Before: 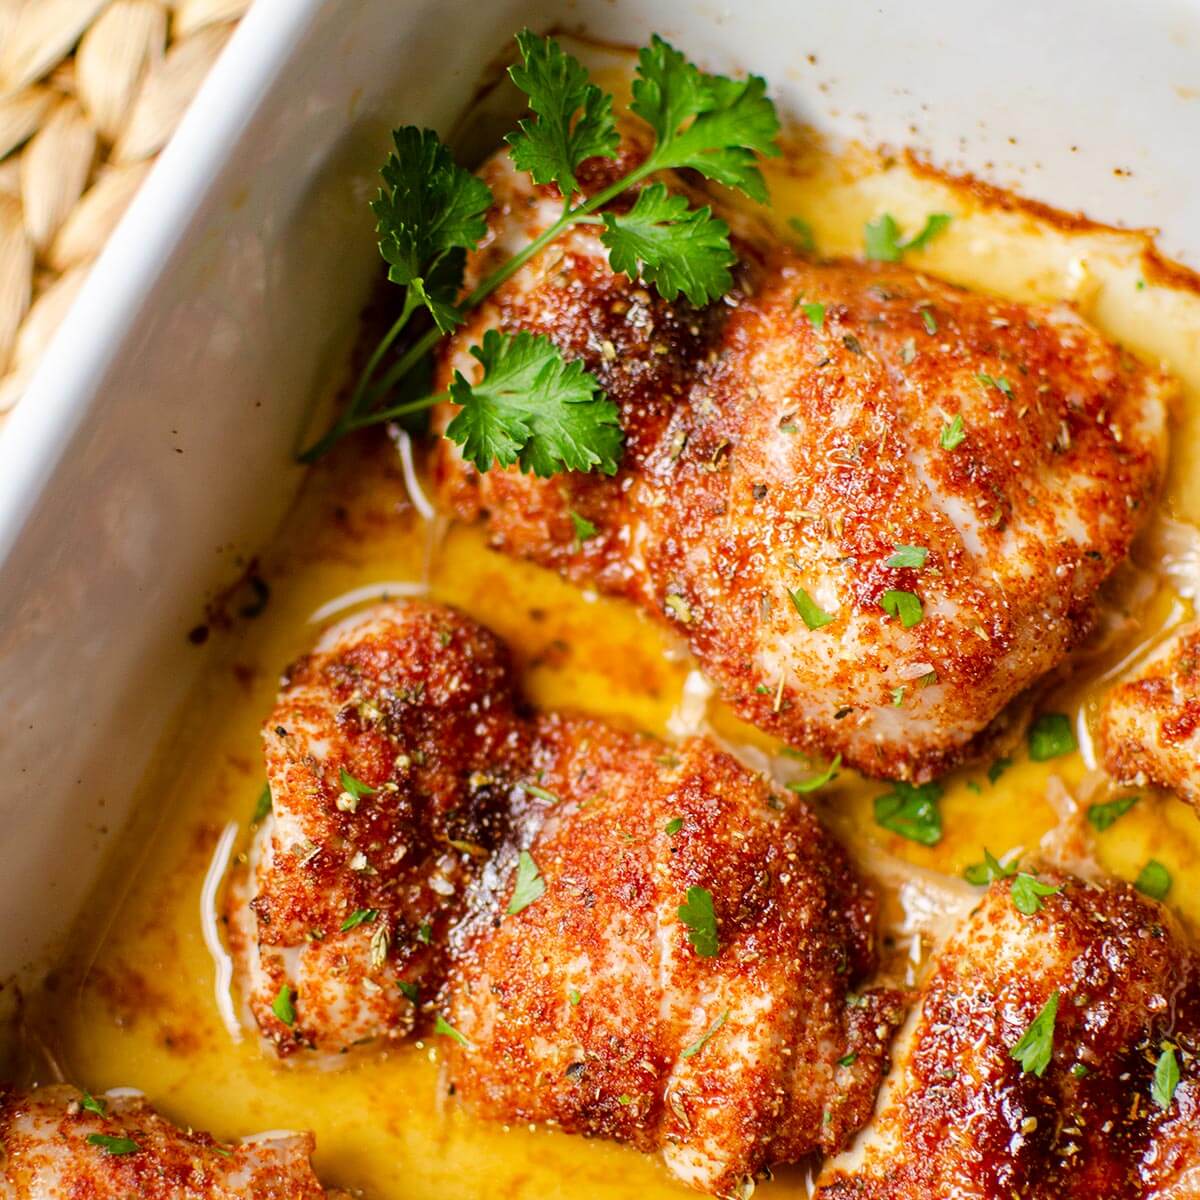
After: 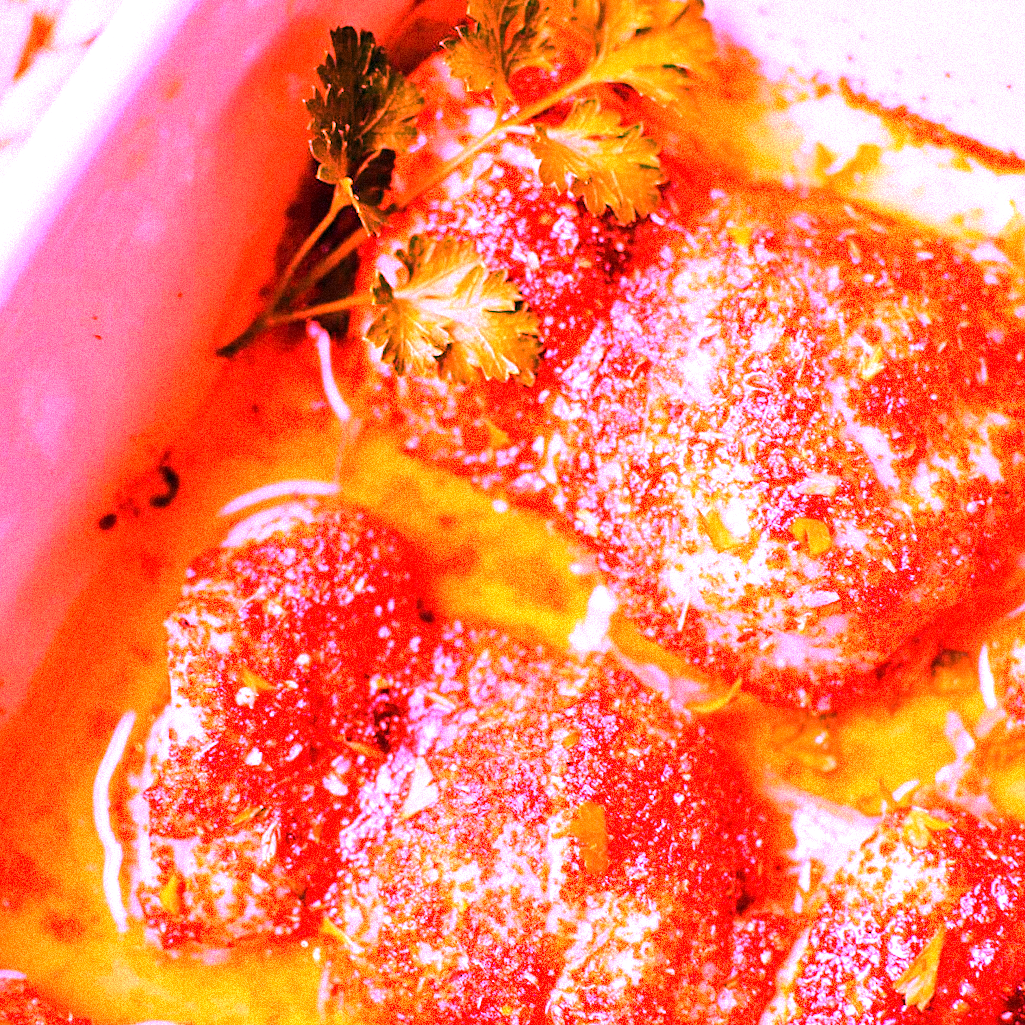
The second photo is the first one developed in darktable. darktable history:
grain: mid-tones bias 0%
white balance: red 4.26, blue 1.802
crop and rotate: angle -3.27°, left 5.211%, top 5.211%, right 4.607%, bottom 4.607%
tone equalizer: -8 EV -0.417 EV, -7 EV -0.389 EV, -6 EV -0.333 EV, -5 EV -0.222 EV, -3 EV 0.222 EV, -2 EV 0.333 EV, -1 EV 0.389 EV, +0 EV 0.417 EV, edges refinement/feathering 500, mask exposure compensation -1.57 EV, preserve details no
